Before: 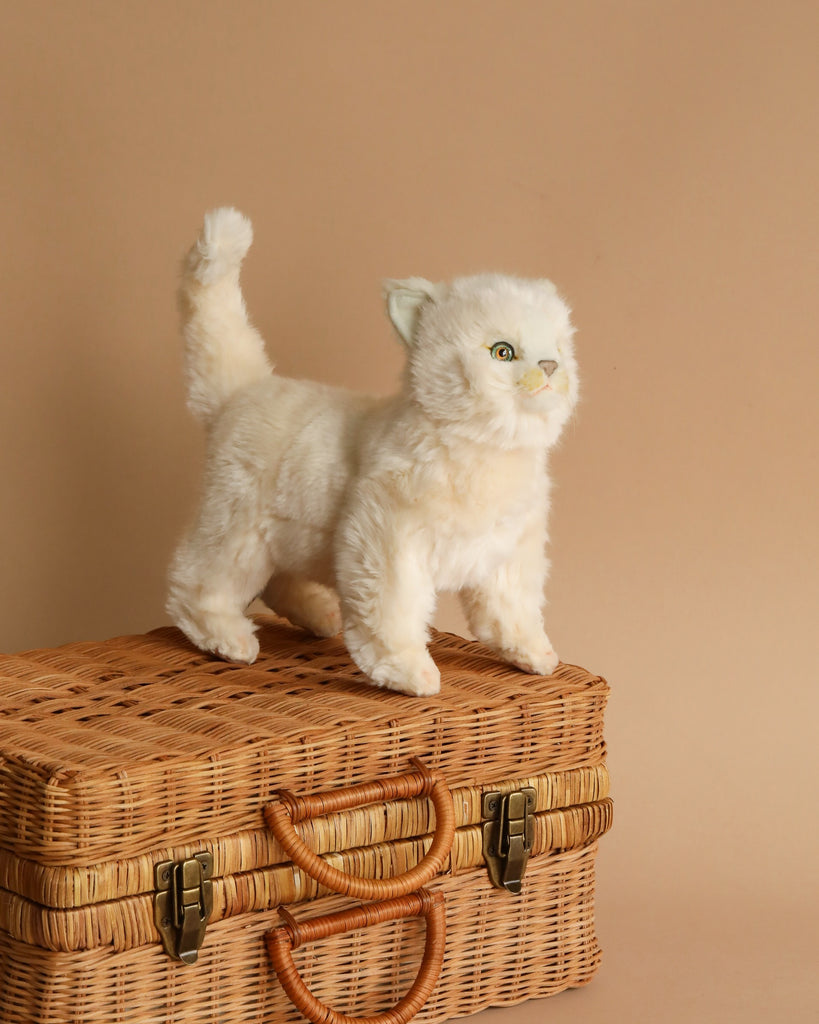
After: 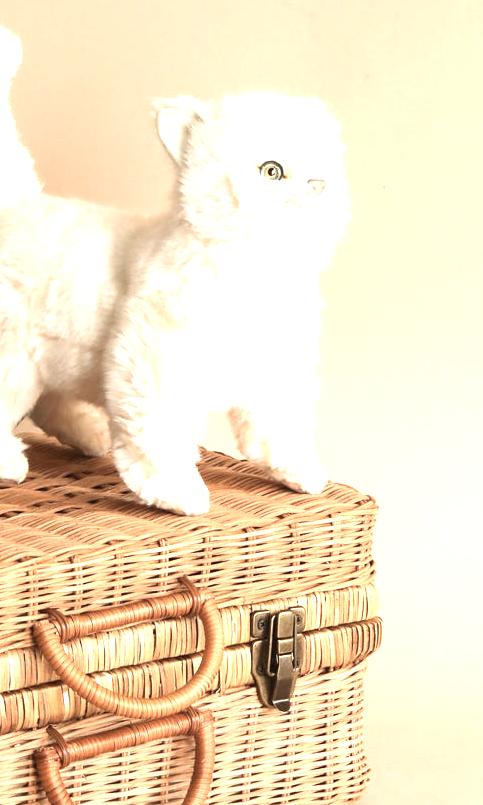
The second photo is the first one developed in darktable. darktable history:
exposure: black level correction 0, exposure 1.625 EV, compensate exposure bias true, compensate highlight preservation false
contrast brightness saturation: contrast 0.1, saturation -0.36
crop and rotate: left 28.256%, top 17.734%, right 12.656%, bottom 3.573%
